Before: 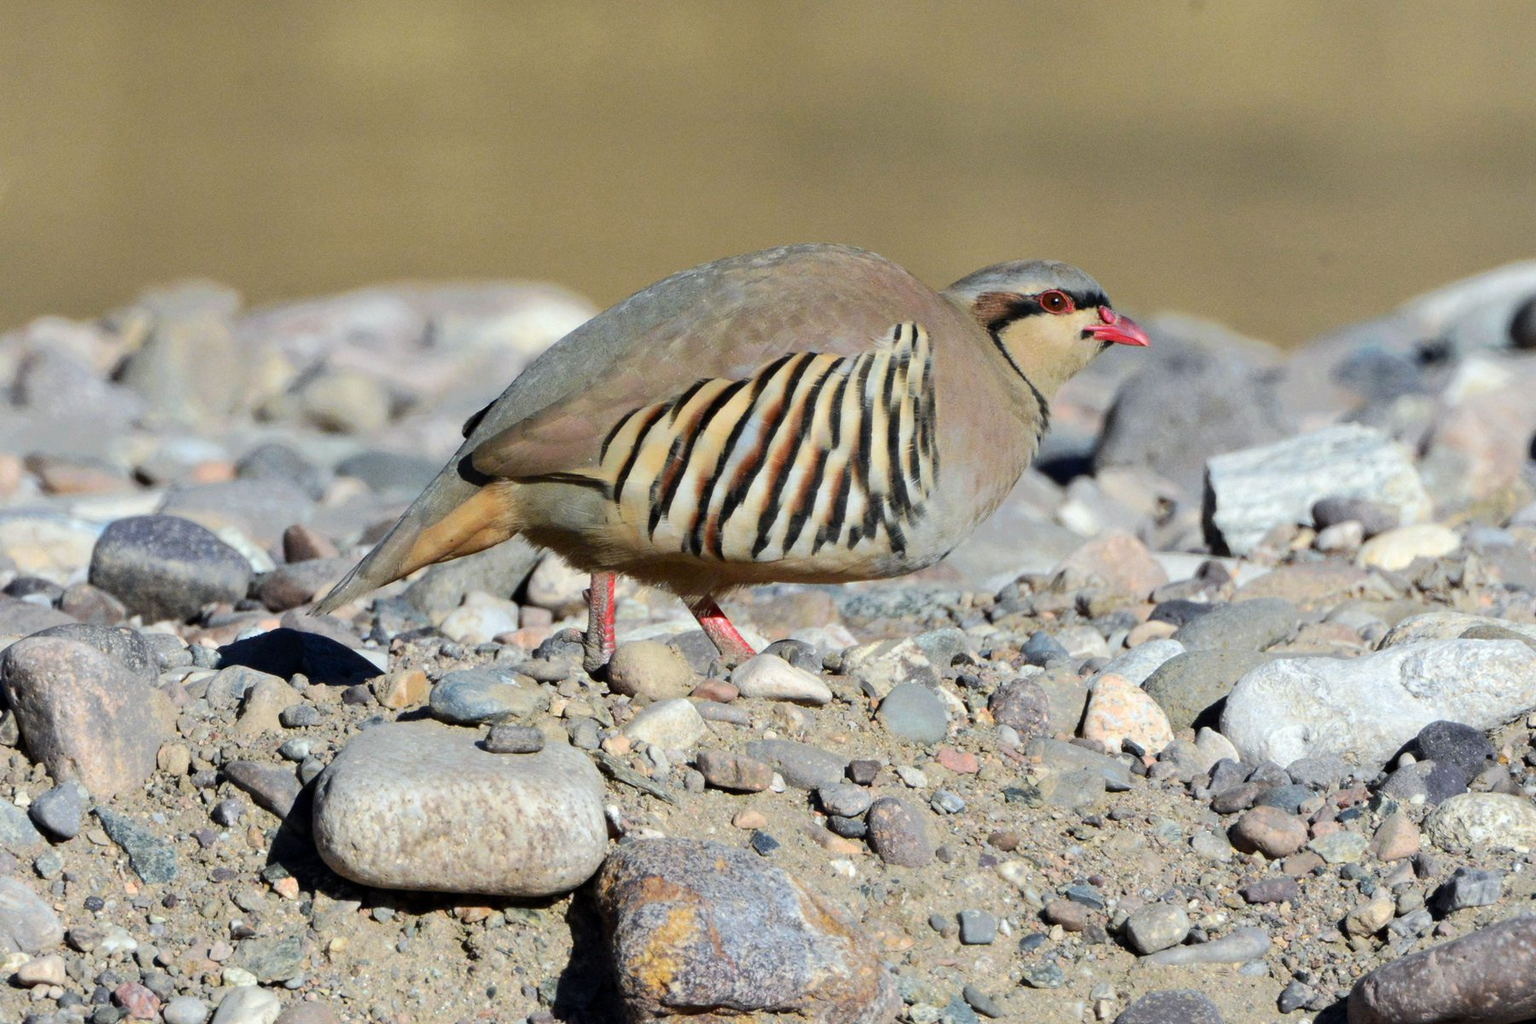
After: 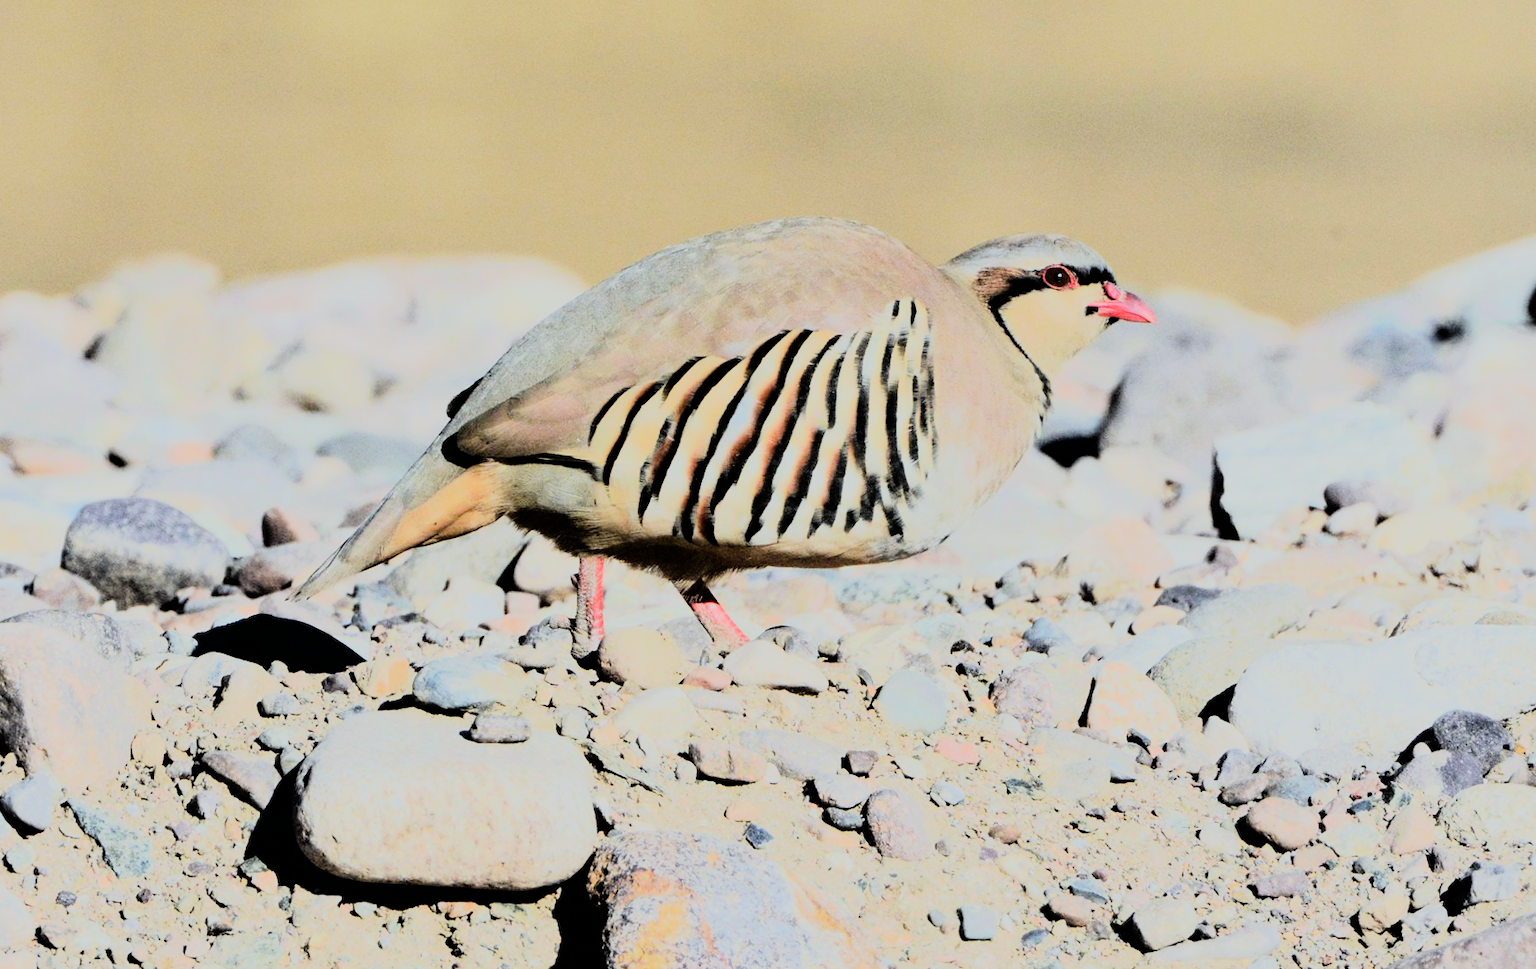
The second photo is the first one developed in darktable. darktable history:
rgb curve: curves: ch0 [(0, 0) (0.21, 0.15) (0.24, 0.21) (0.5, 0.75) (0.75, 0.96) (0.89, 0.99) (1, 1)]; ch1 [(0, 0.02) (0.21, 0.13) (0.25, 0.2) (0.5, 0.67) (0.75, 0.9) (0.89, 0.97) (1, 1)]; ch2 [(0, 0.02) (0.21, 0.13) (0.25, 0.2) (0.5, 0.67) (0.75, 0.9) (0.89, 0.97) (1, 1)], compensate middle gray true
crop: left 1.964%, top 3.251%, right 1.122%, bottom 4.933%
filmic rgb: black relative exposure -7.65 EV, white relative exposure 4.56 EV, hardness 3.61
